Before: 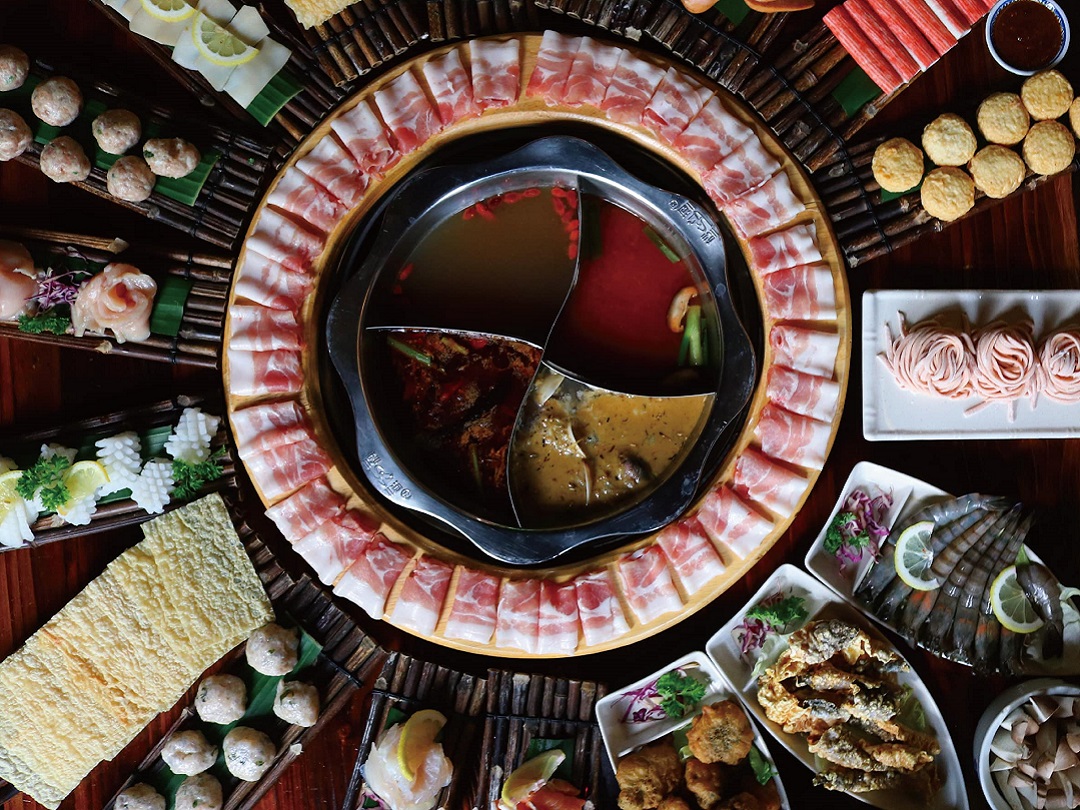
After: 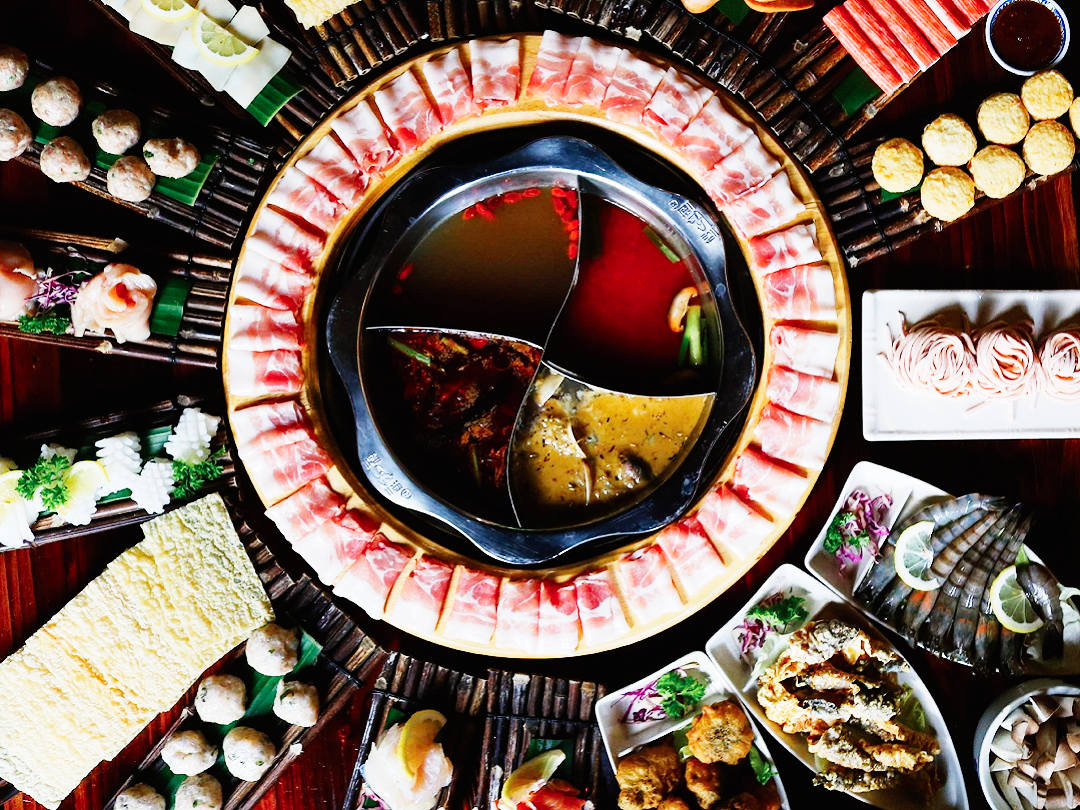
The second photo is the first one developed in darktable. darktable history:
base curve: curves: ch0 [(0, 0) (0, 0.001) (0.001, 0.001) (0.004, 0.002) (0.007, 0.004) (0.015, 0.013) (0.033, 0.045) (0.052, 0.096) (0.075, 0.17) (0.099, 0.241) (0.163, 0.42) (0.219, 0.55) (0.259, 0.616) (0.327, 0.722) (0.365, 0.765) (0.522, 0.873) (0.547, 0.881) (0.689, 0.919) (0.826, 0.952) (1, 1)], preserve colors none
